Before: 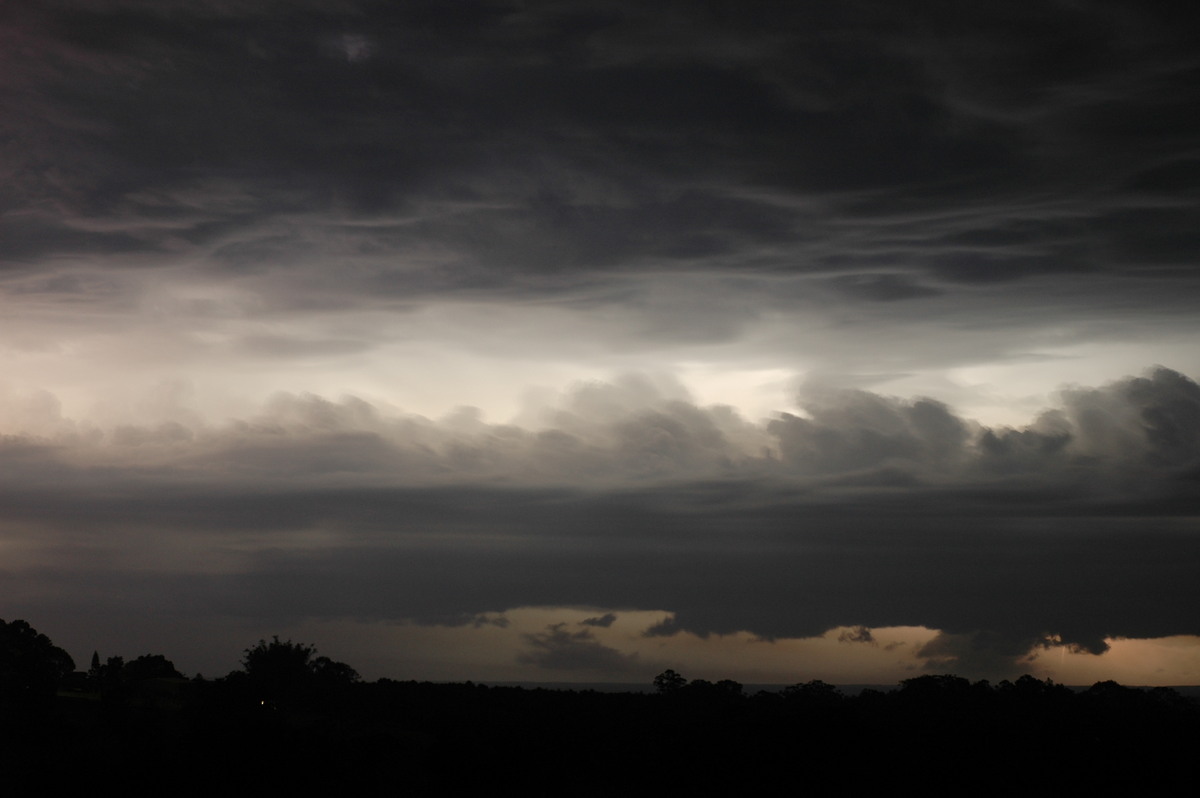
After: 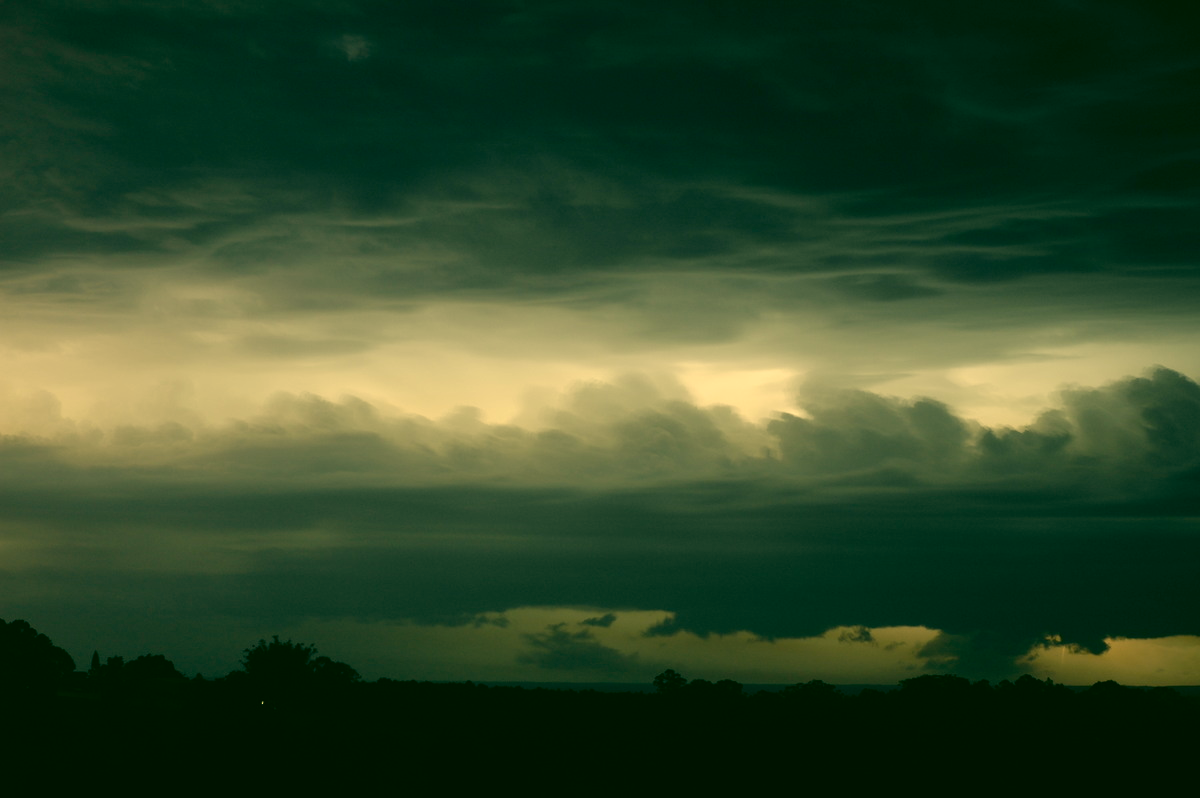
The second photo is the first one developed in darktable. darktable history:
color correction: highlights a* 5.7, highlights b* 33.79, shadows a* -26.22, shadows b* 3.7
